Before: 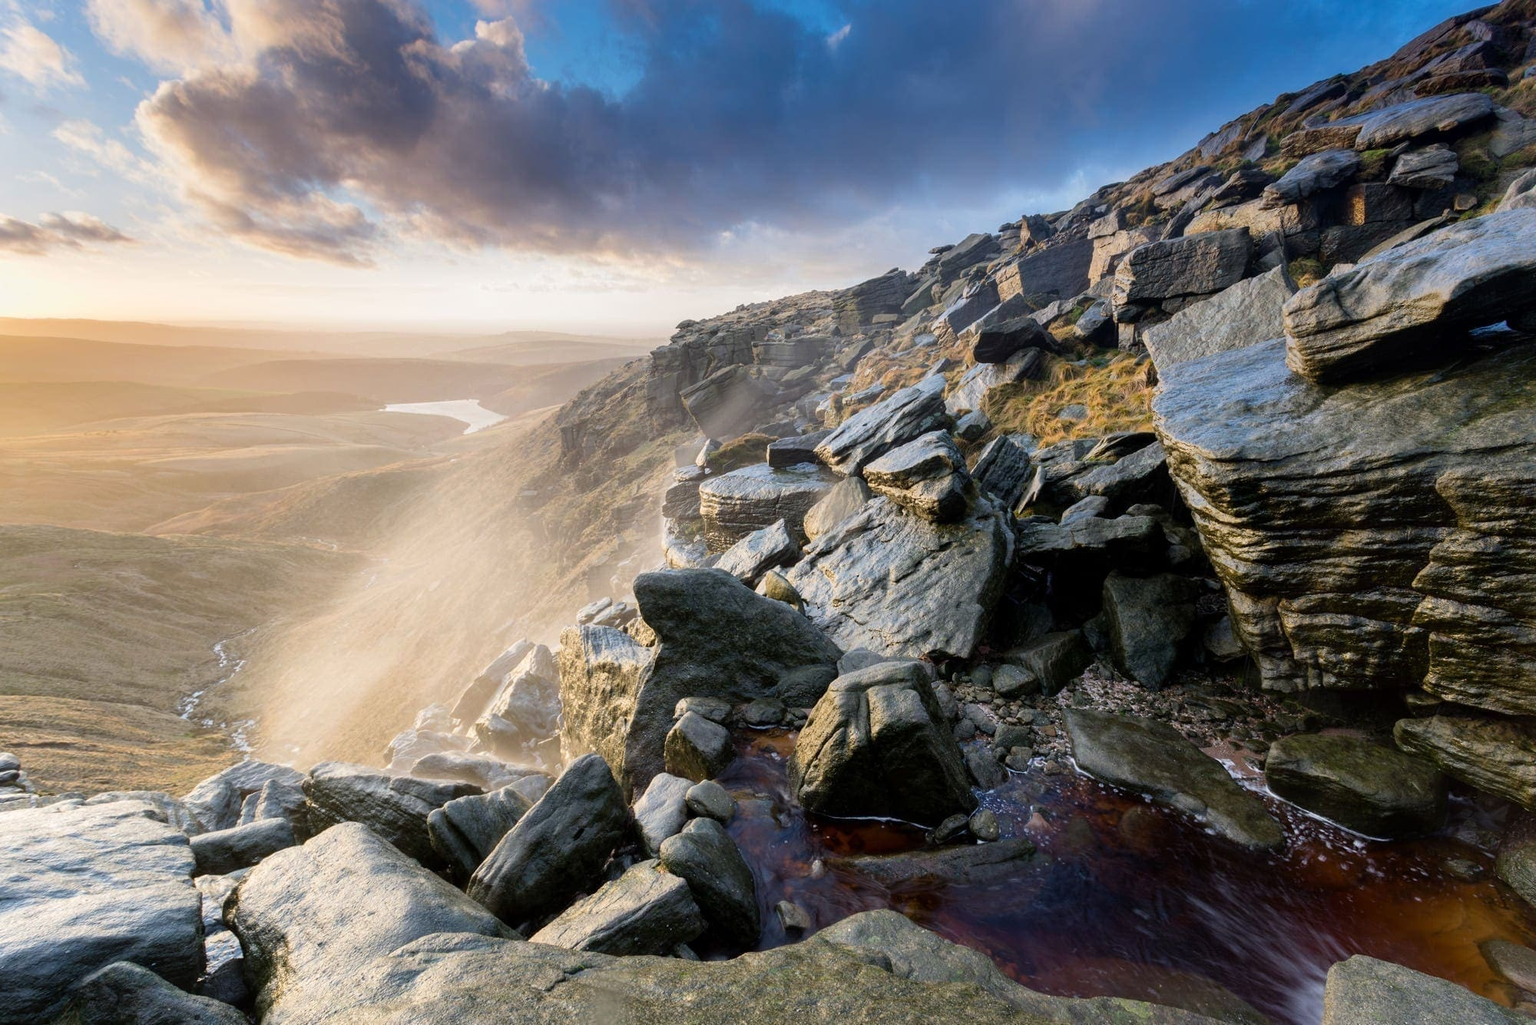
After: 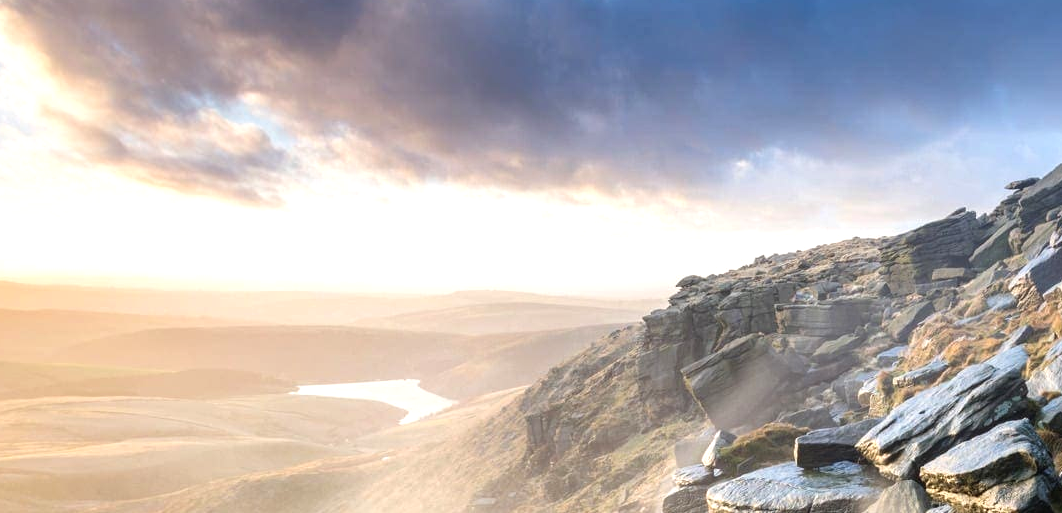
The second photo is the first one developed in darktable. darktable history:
crop: left 10.236%, top 10.6%, right 36.614%, bottom 50.95%
exposure: black level correction -0.002, exposure 0.543 EV, compensate exposure bias true, compensate highlight preservation false
